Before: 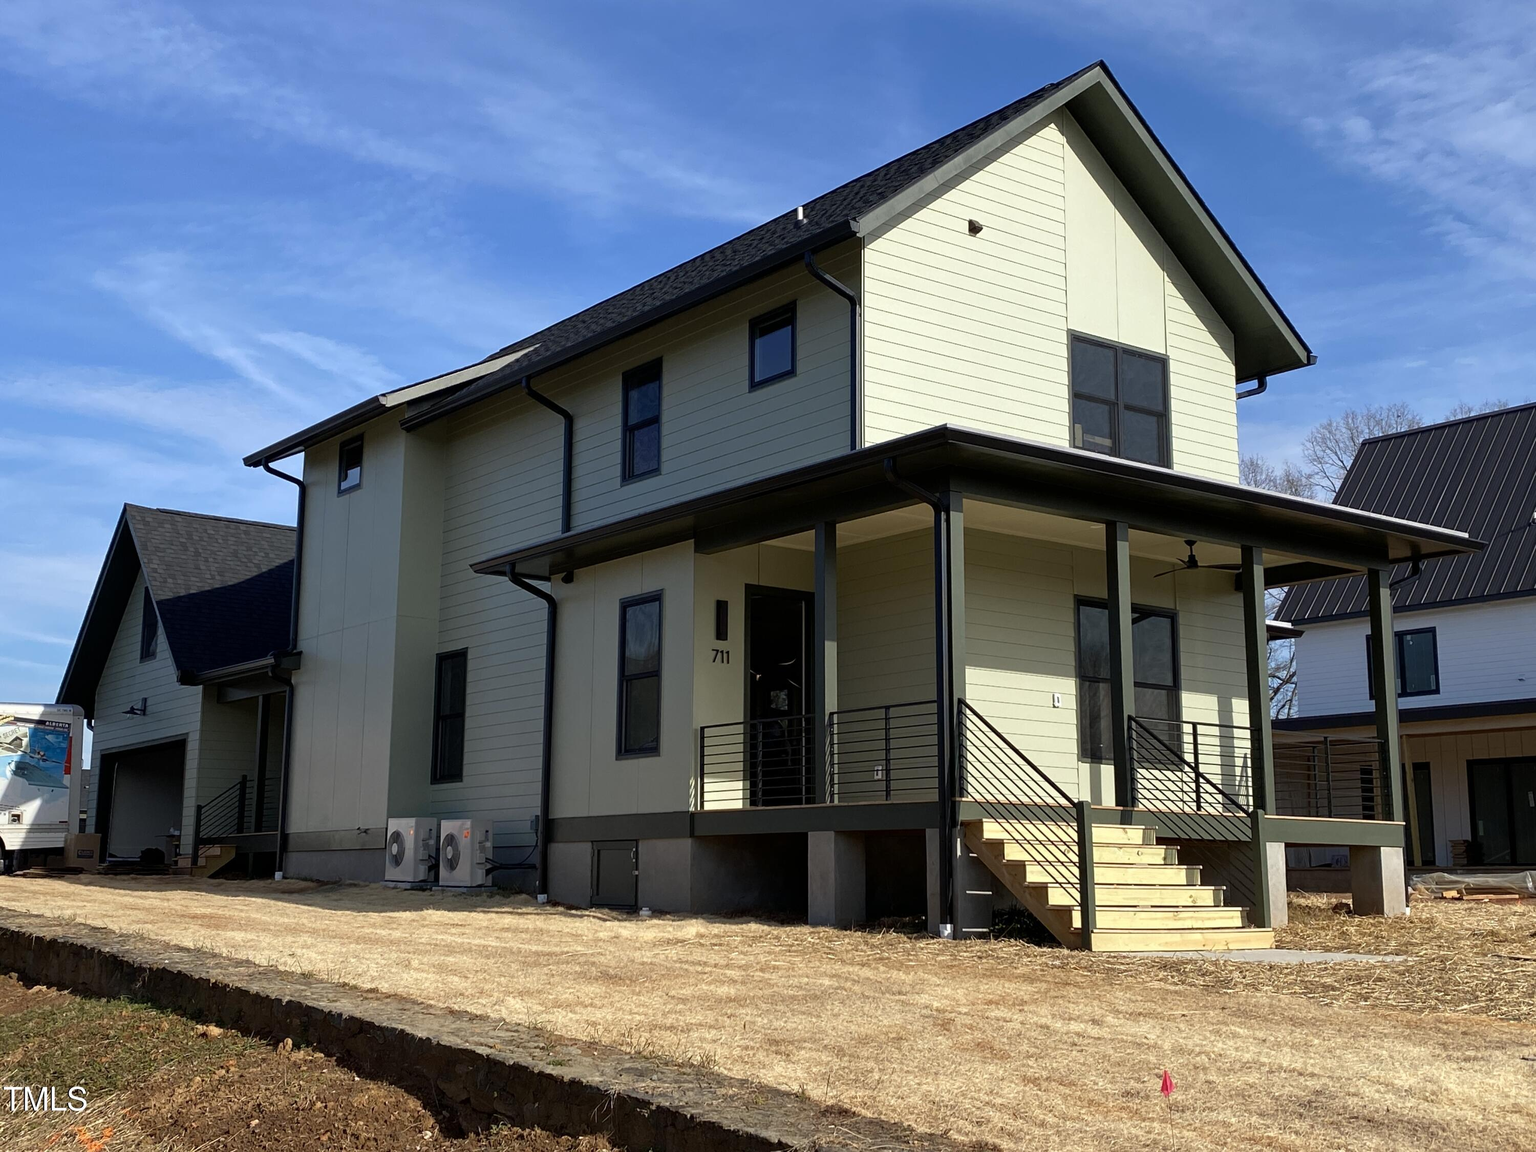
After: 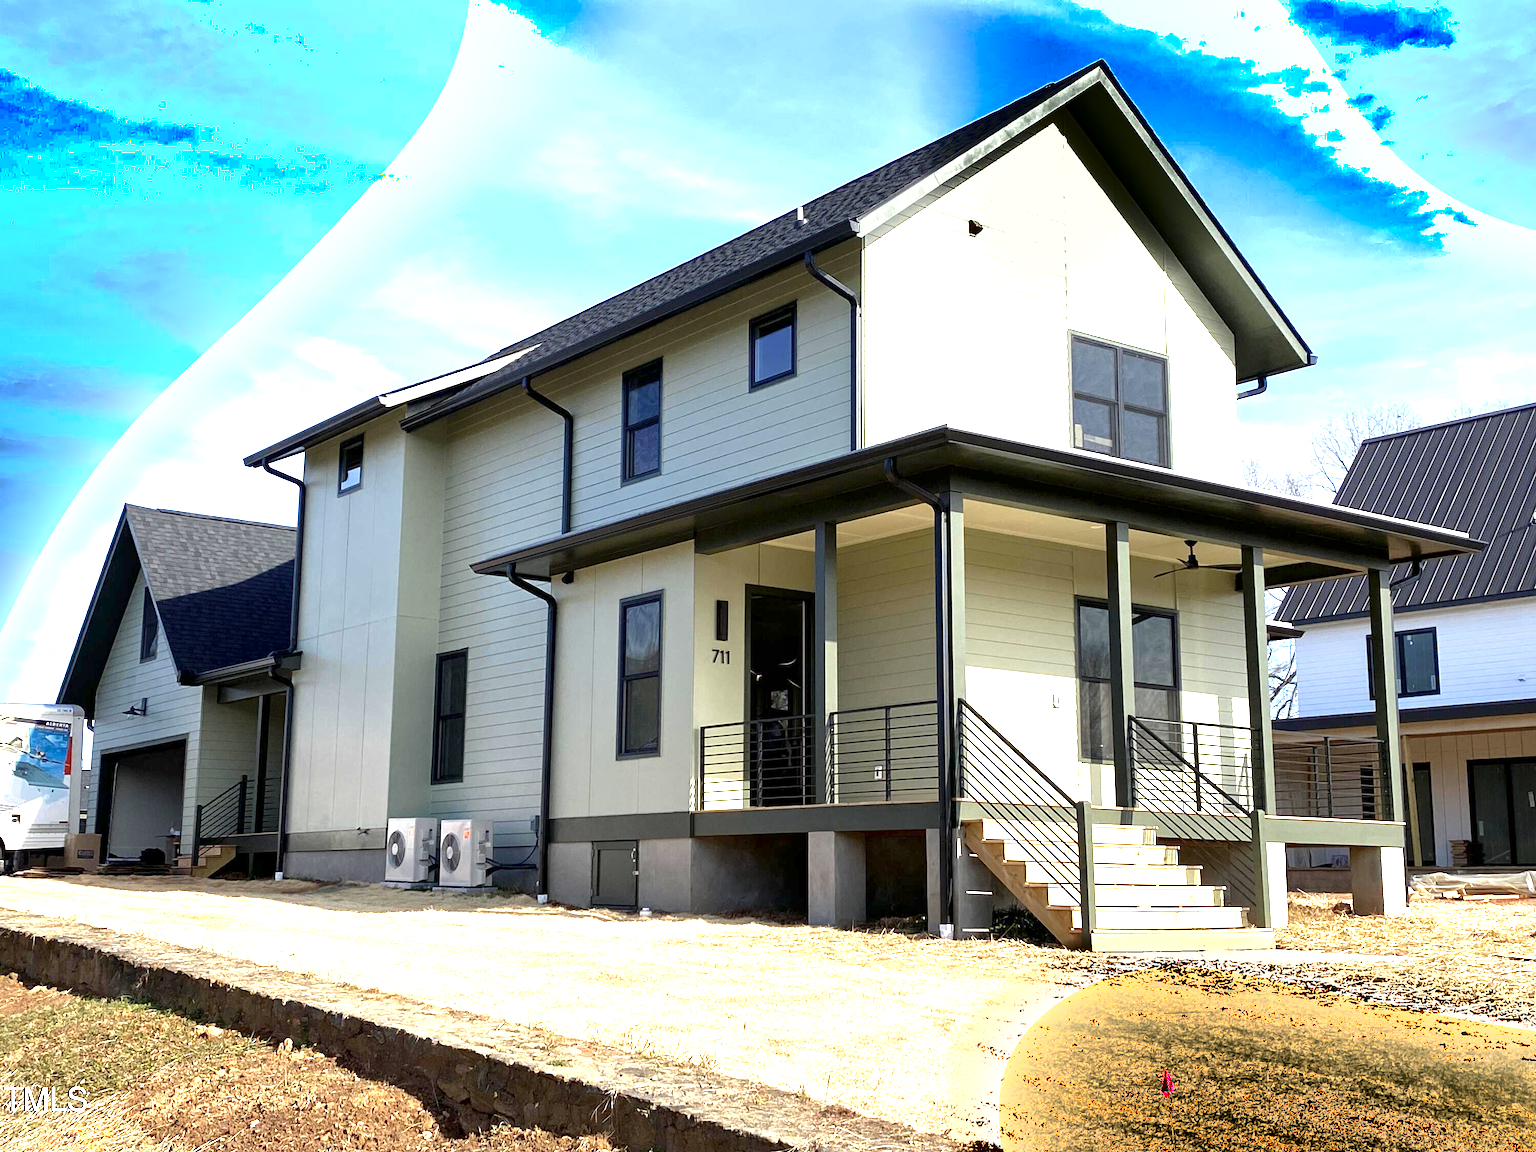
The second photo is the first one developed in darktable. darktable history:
shadows and highlights: radius 329.29, shadows 55.16, highlights -98.01, compress 94.29%, soften with gaussian
local contrast: mode bilateral grid, contrast 19, coarseness 50, detail 120%, midtone range 0.2
exposure: exposure 1.993 EV, compensate highlight preservation false
